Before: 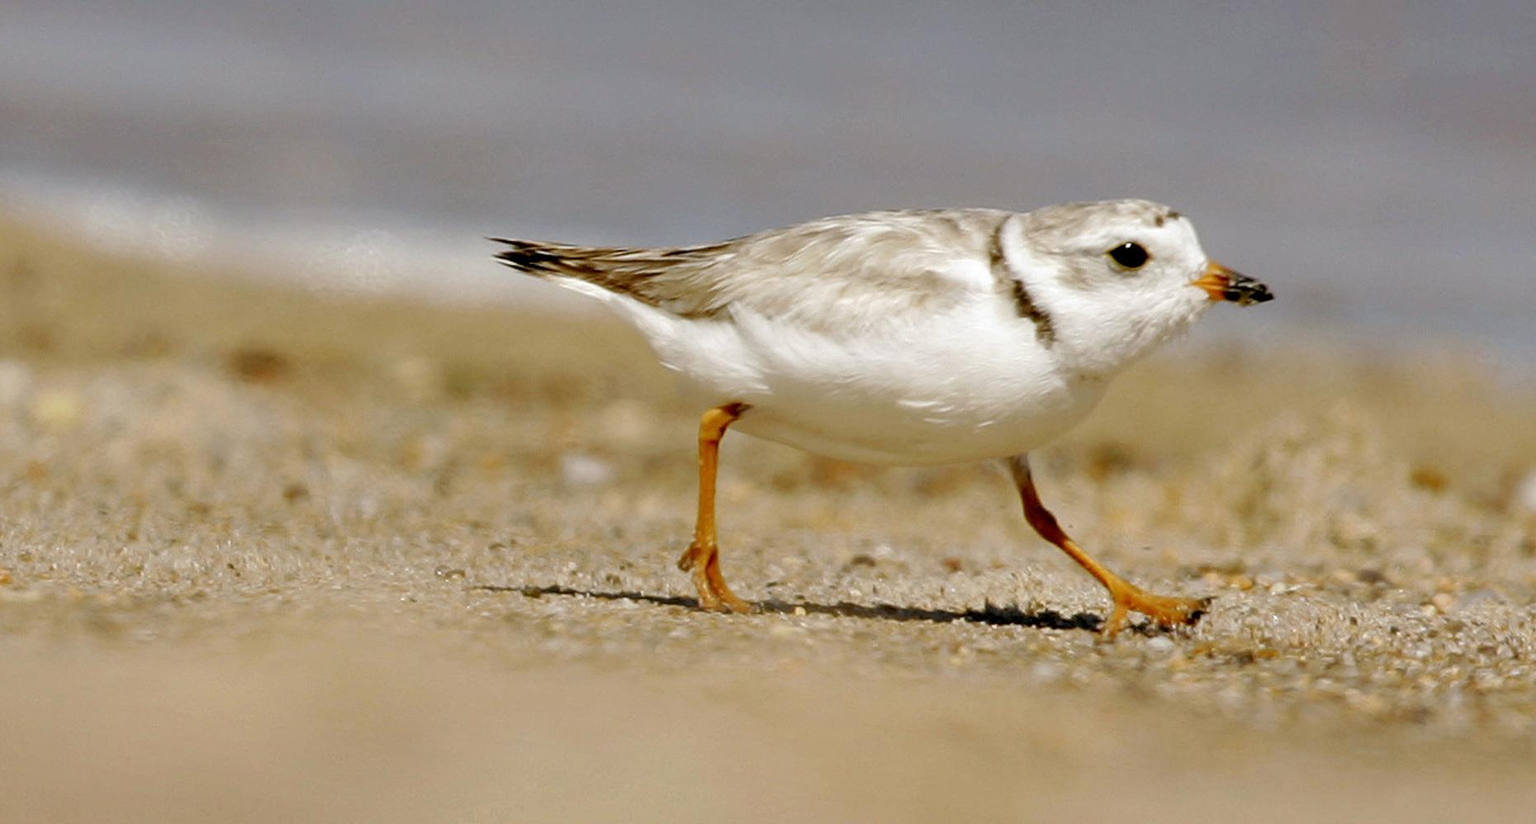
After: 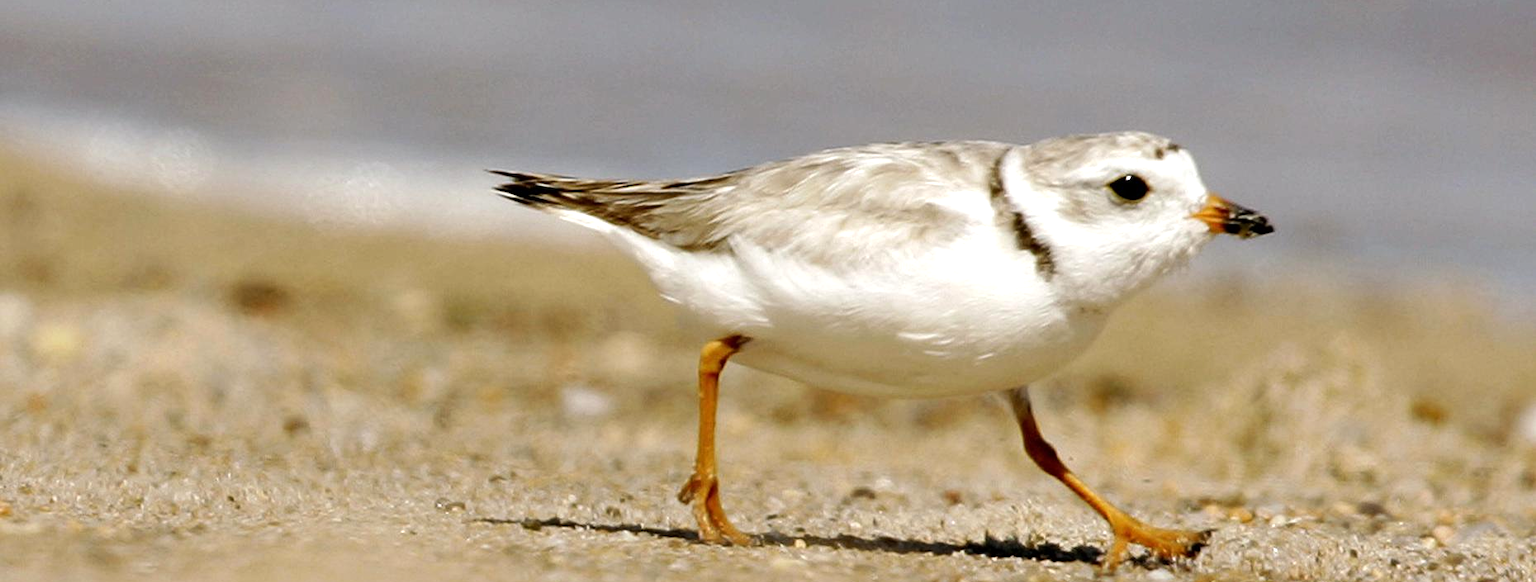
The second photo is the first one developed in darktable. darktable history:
crop and rotate: top 8.293%, bottom 20.996%
tone equalizer: -8 EV -0.417 EV, -7 EV -0.389 EV, -6 EV -0.333 EV, -5 EV -0.222 EV, -3 EV 0.222 EV, -2 EV 0.333 EV, -1 EV 0.389 EV, +0 EV 0.417 EV, edges refinement/feathering 500, mask exposure compensation -1.57 EV, preserve details no
